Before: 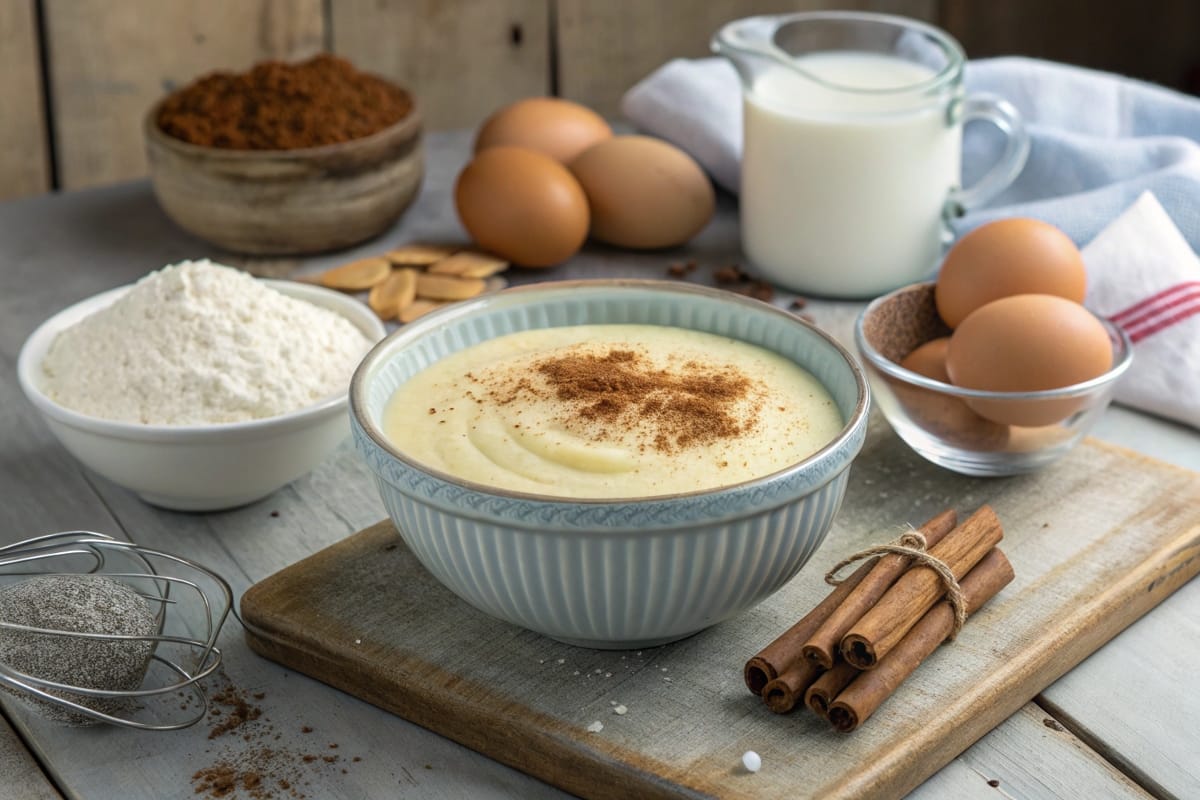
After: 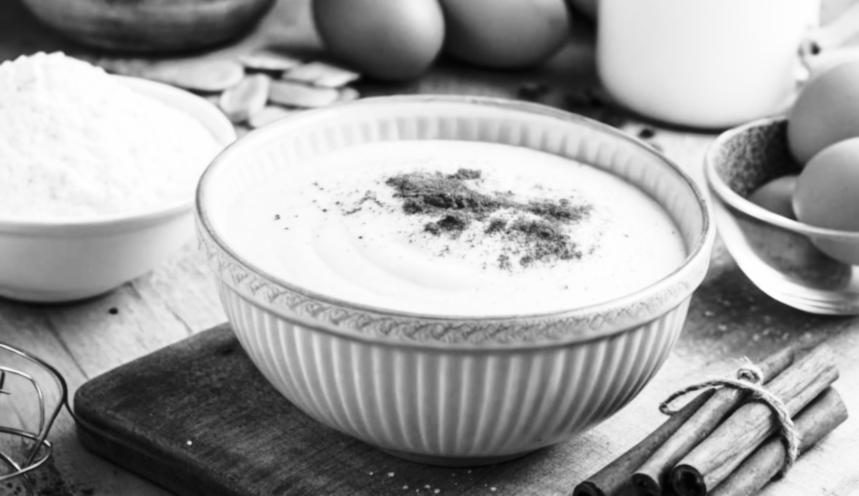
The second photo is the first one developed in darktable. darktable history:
base curve: curves: ch0 [(0, 0) (0.028, 0.03) (0.121, 0.232) (0.46, 0.748) (0.859, 0.968) (1, 1)], preserve colors none
crop and rotate: angle -3.37°, left 9.79%, top 20.73%, right 12.42%, bottom 11.82%
lowpass: radius 0.76, contrast 1.56, saturation 0, unbound 0
